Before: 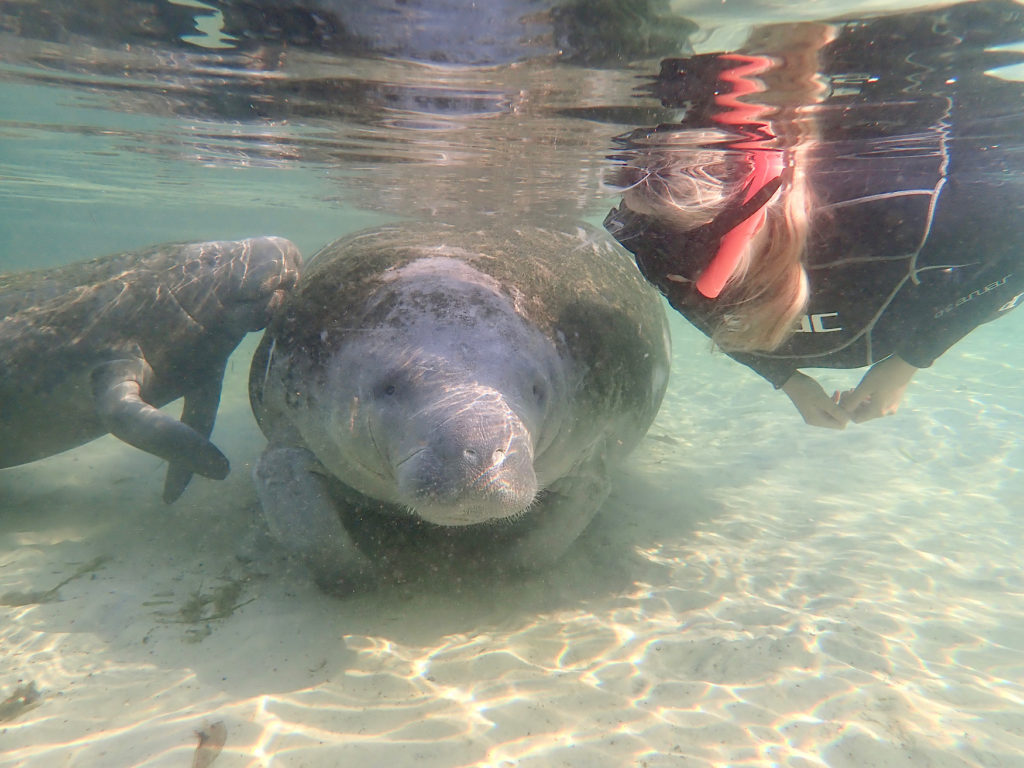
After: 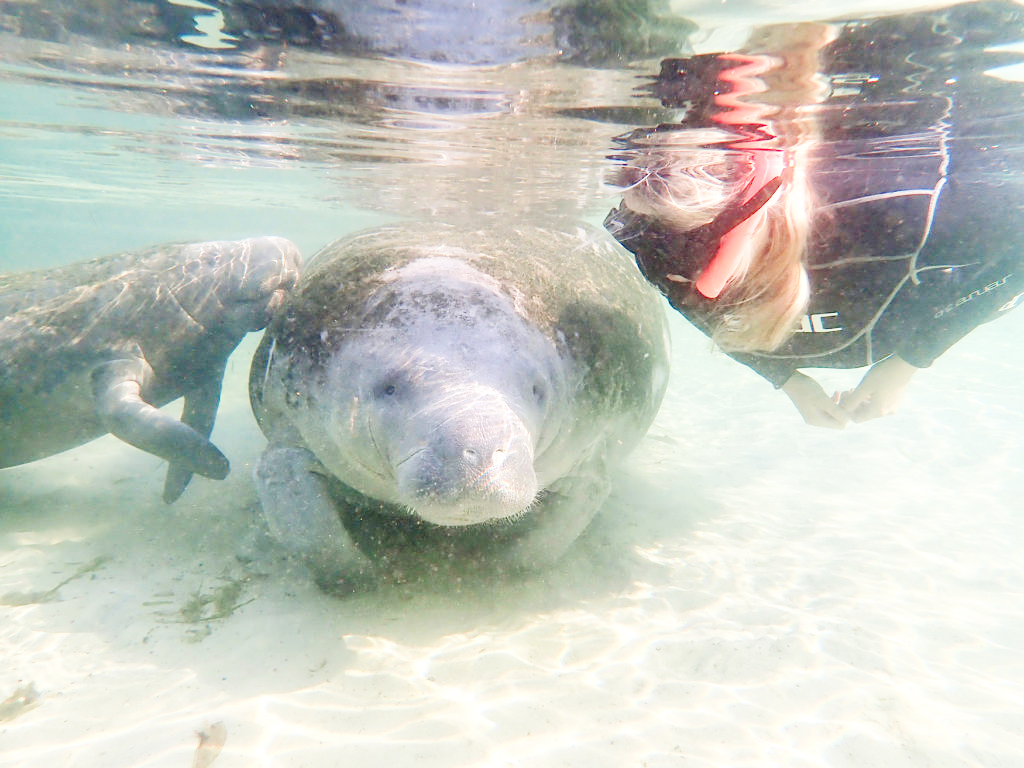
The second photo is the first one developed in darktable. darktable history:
tone equalizer: on, module defaults
base curve: curves: ch0 [(0, 0.003) (0.001, 0.002) (0.006, 0.004) (0.02, 0.022) (0.048, 0.086) (0.094, 0.234) (0.162, 0.431) (0.258, 0.629) (0.385, 0.8) (0.548, 0.918) (0.751, 0.988) (1, 1)], preserve colors none
